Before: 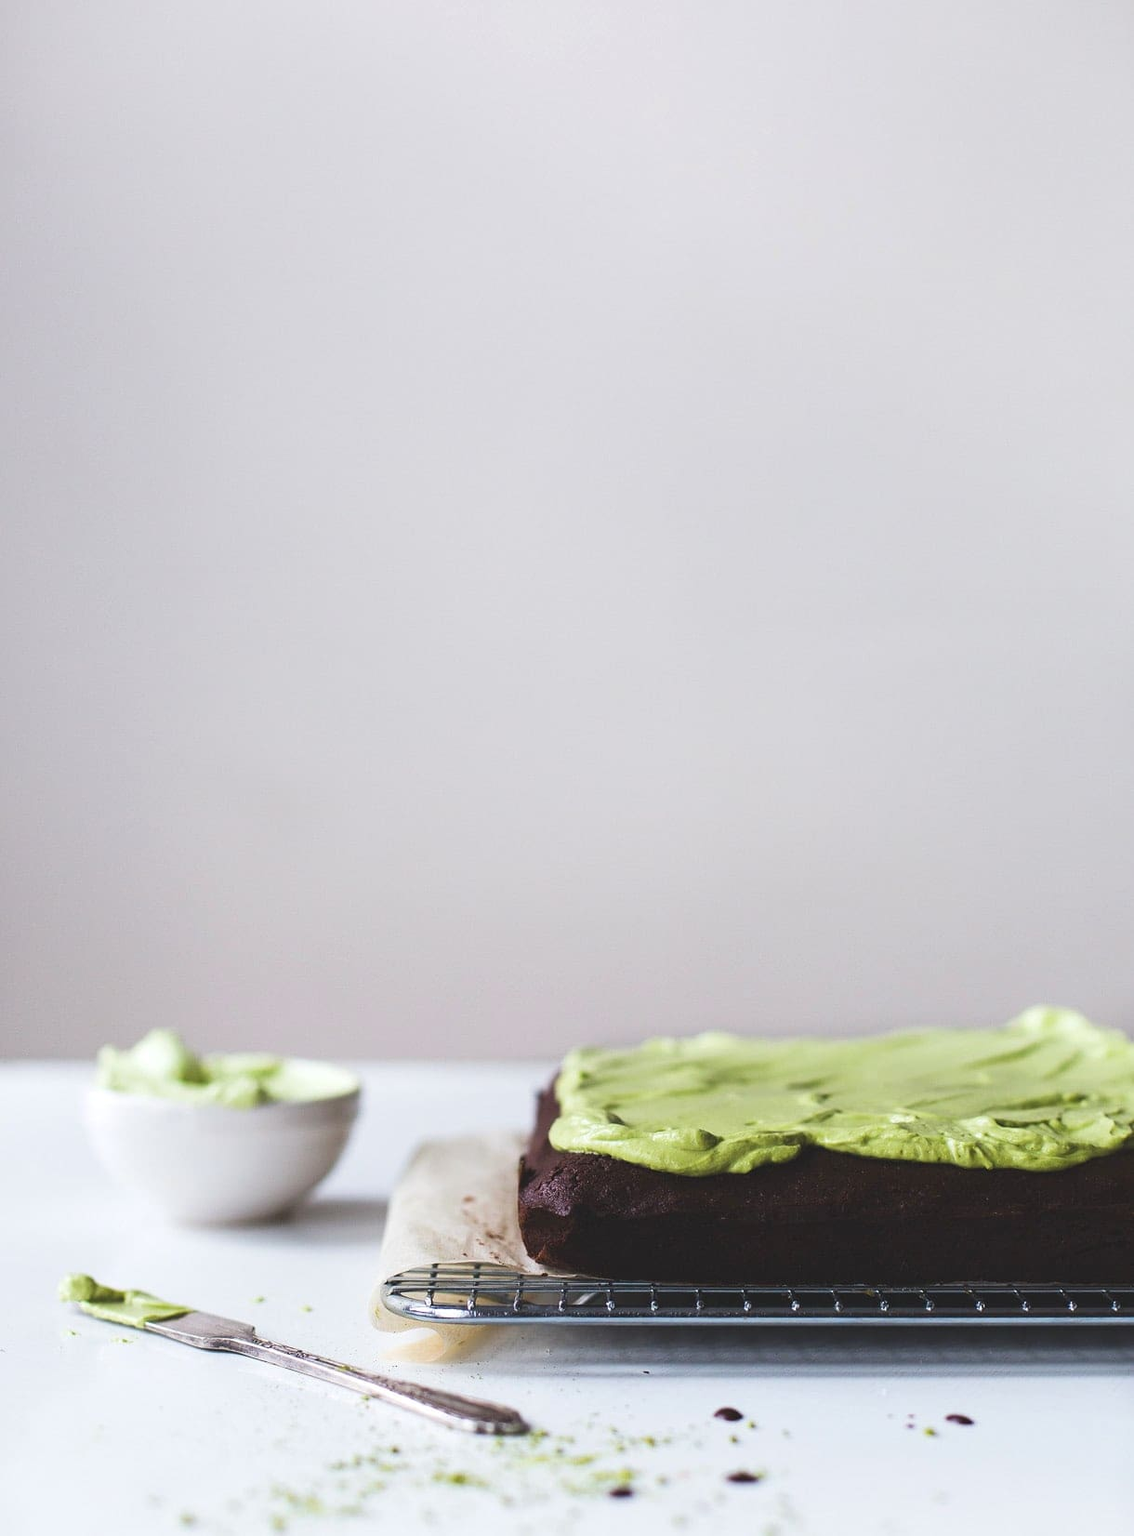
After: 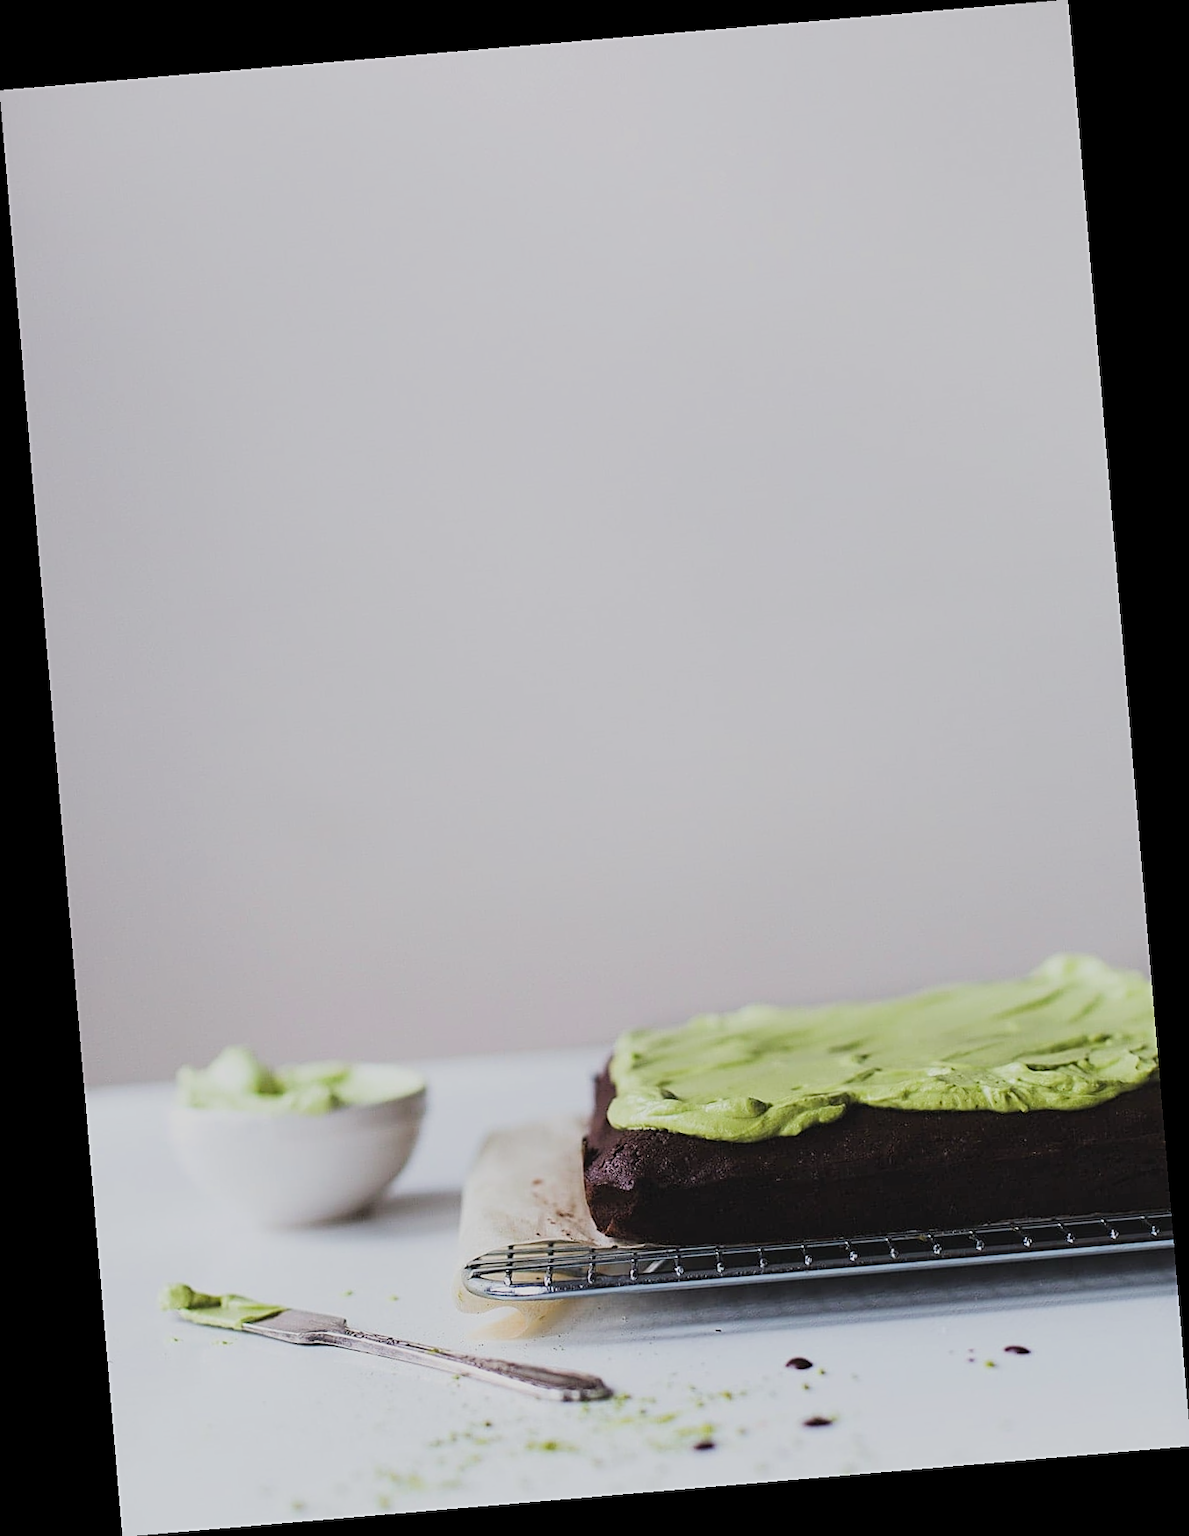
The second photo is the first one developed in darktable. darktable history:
filmic rgb: black relative exposure -7.65 EV, white relative exposure 4.56 EV, hardness 3.61
rotate and perspective: rotation -4.86°, automatic cropping off
sharpen: on, module defaults
